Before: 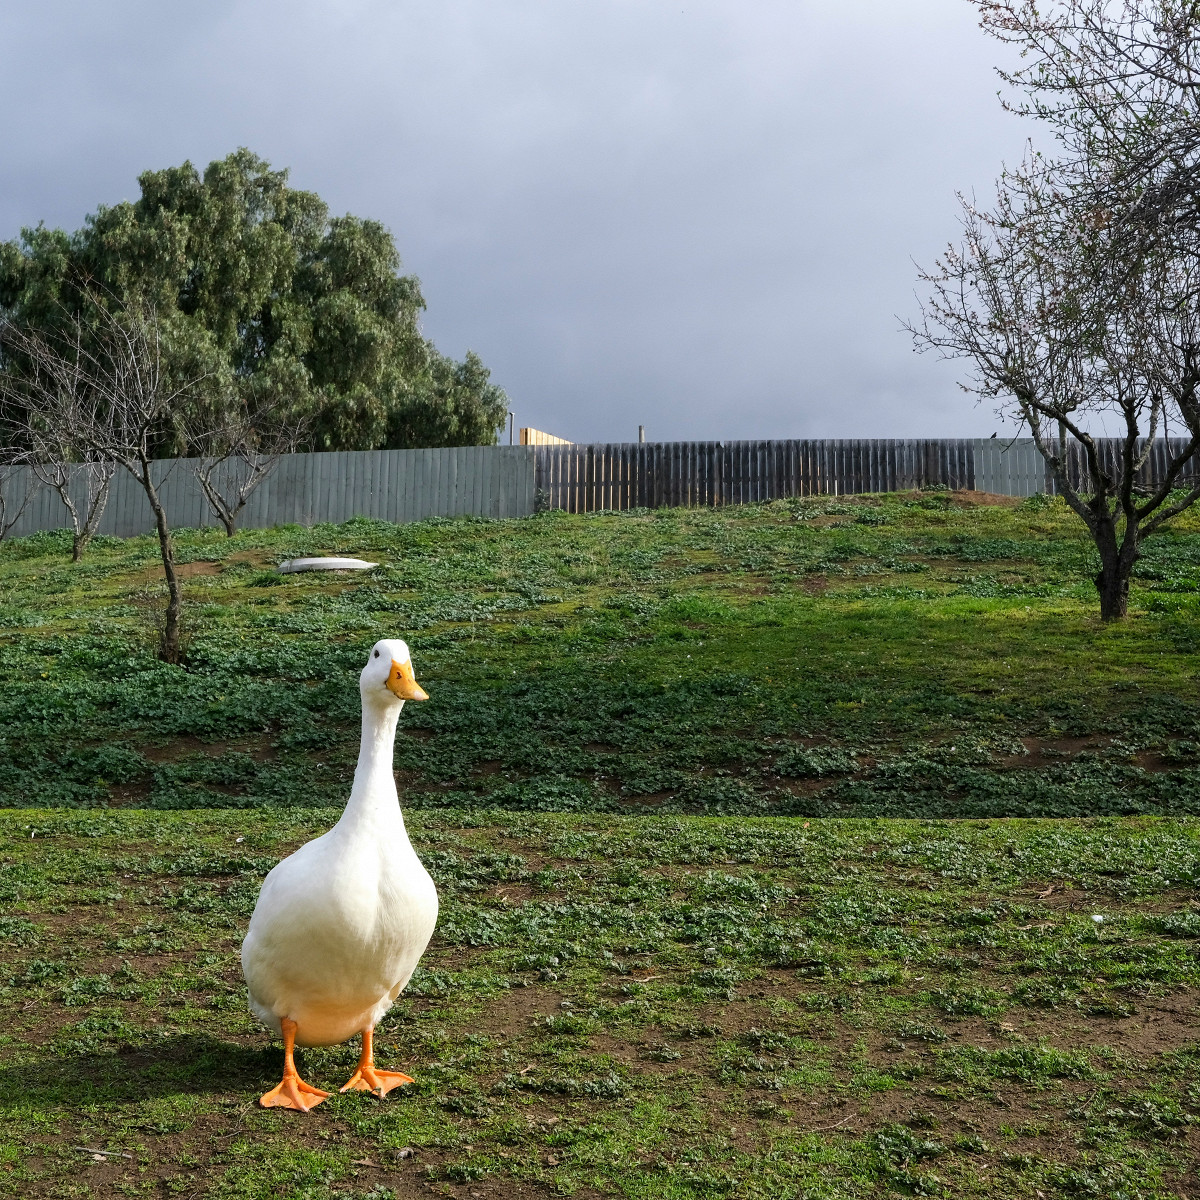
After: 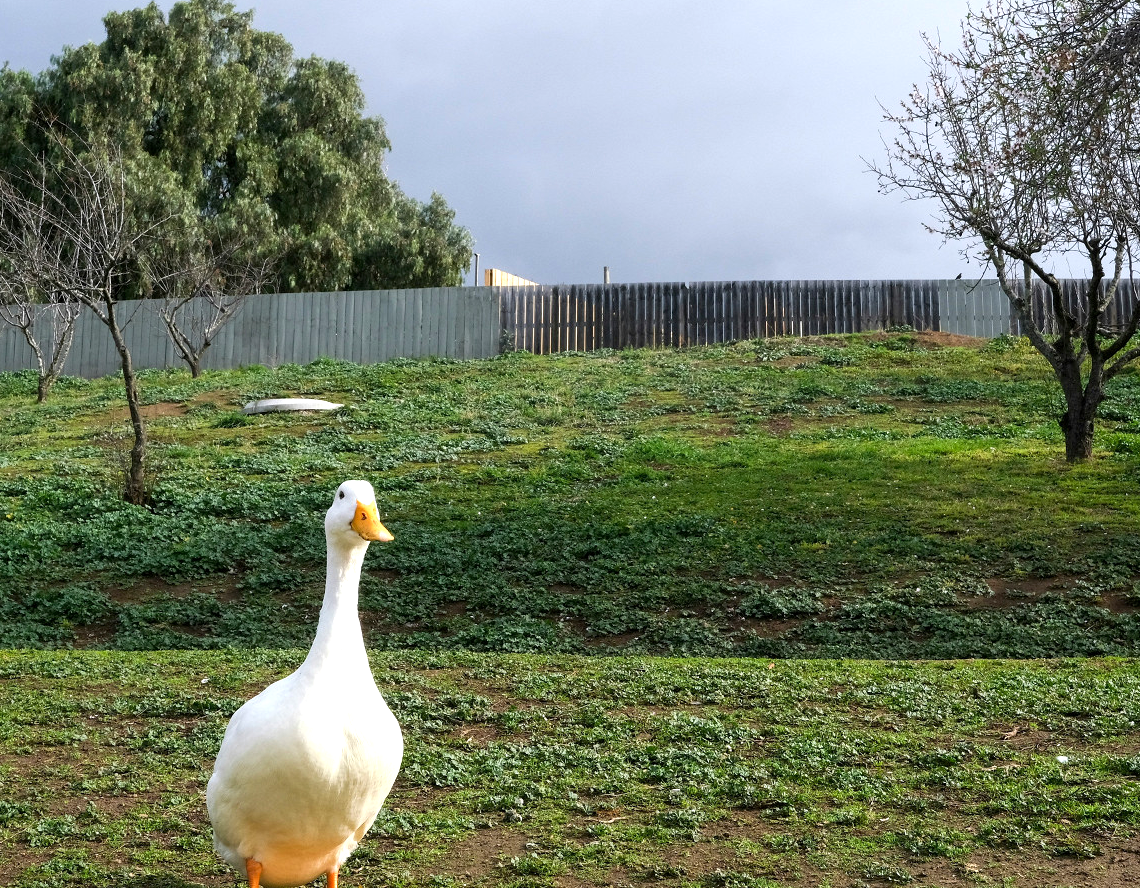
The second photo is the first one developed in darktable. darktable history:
exposure: black level correction 0.001, exposure 0.5 EV, compensate exposure bias true, compensate highlight preservation false
crop and rotate: left 2.991%, top 13.302%, right 1.981%, bottom 12.636%
